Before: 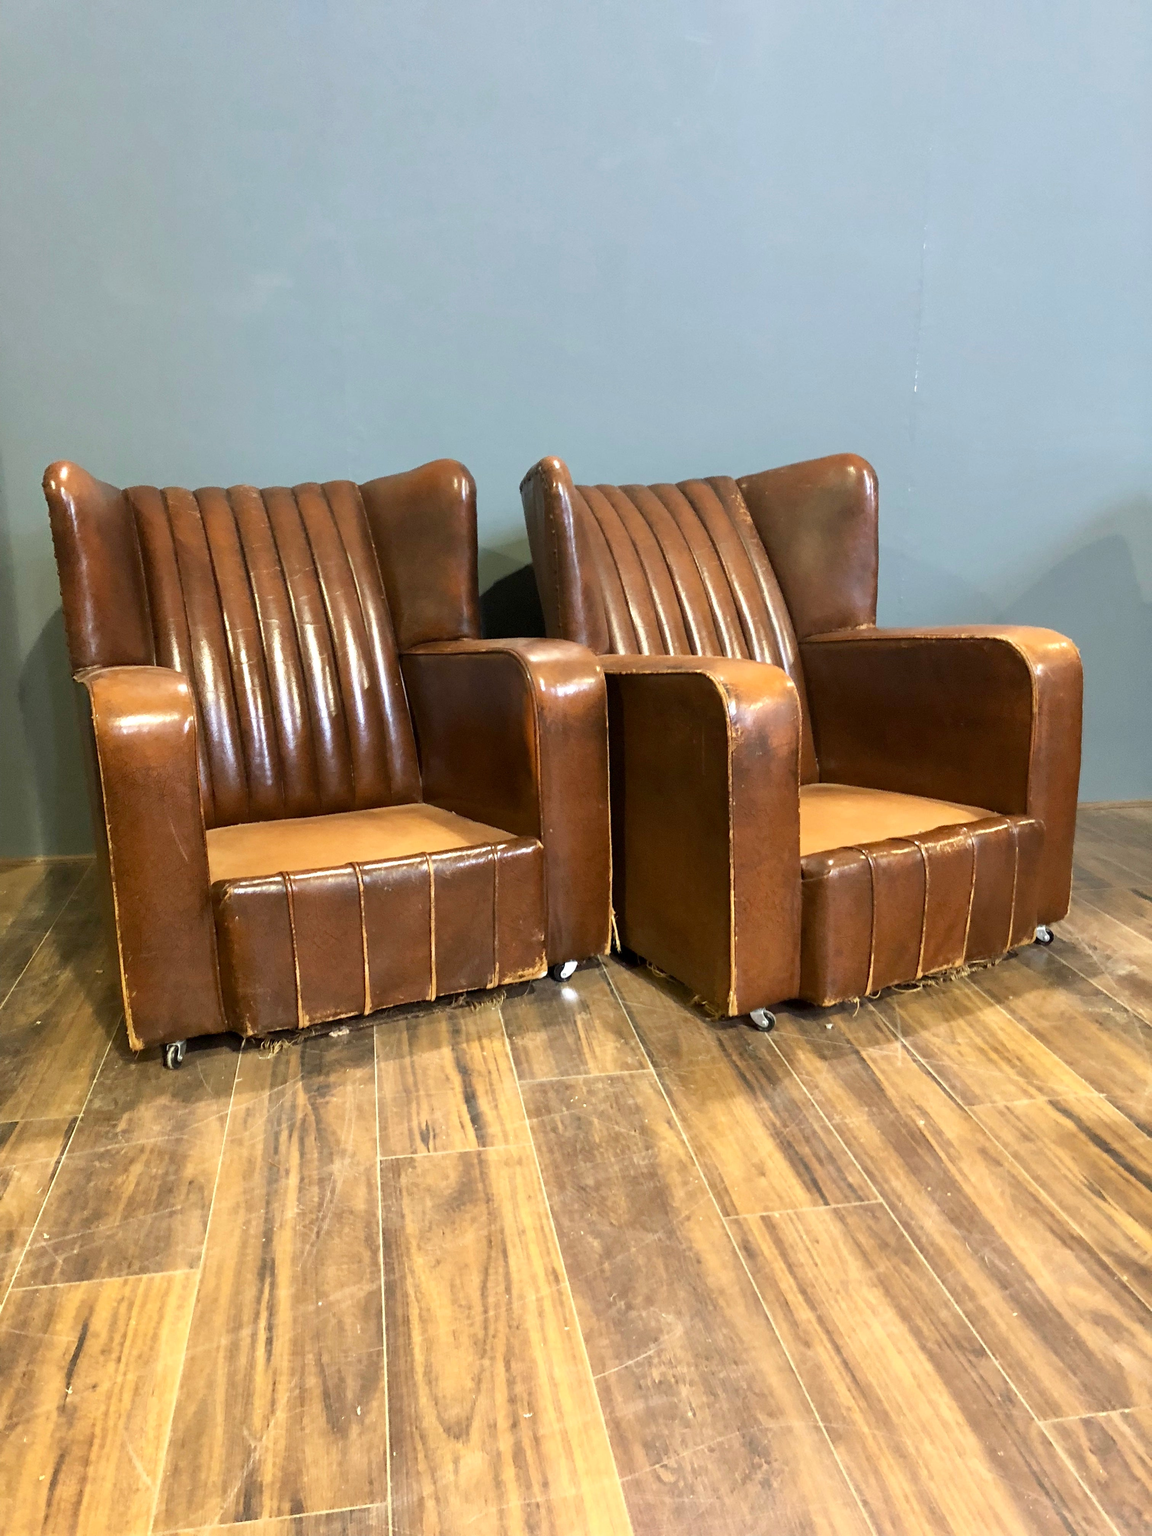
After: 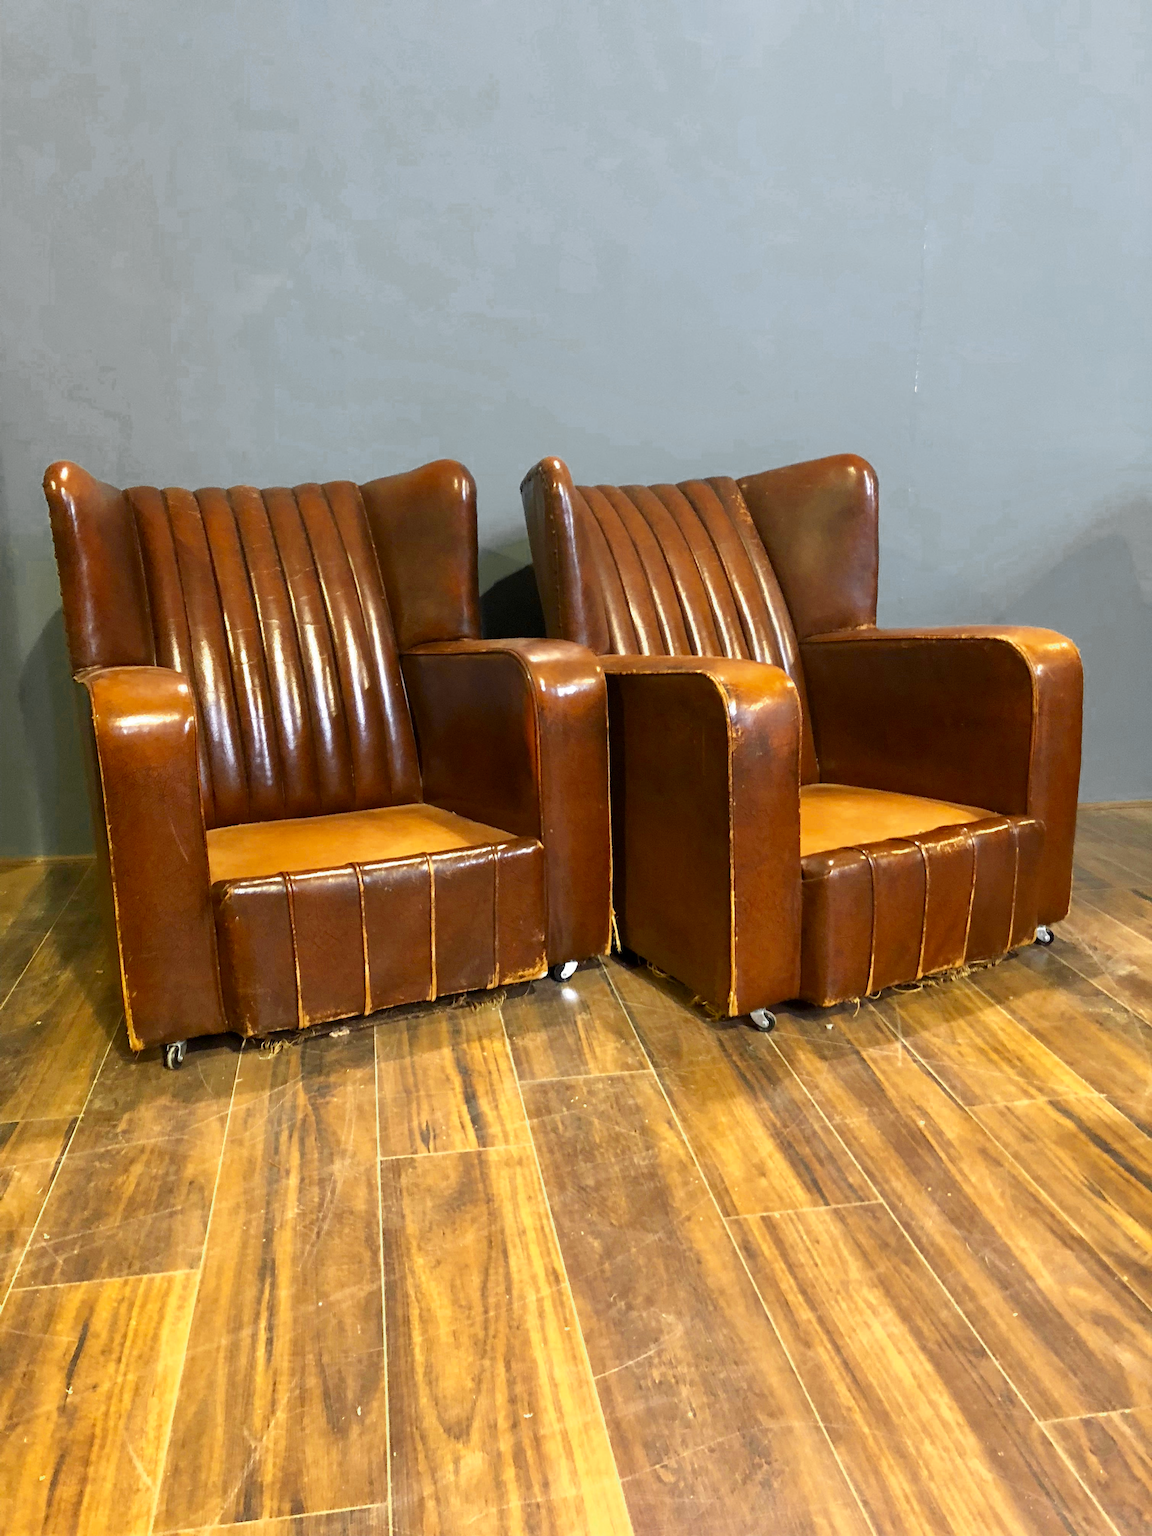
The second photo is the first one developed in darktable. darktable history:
color correction: highlights b* -0.018, saturation 1.35
color zones: curves: ch0 [(0.035, 0.242) (0.25, 0.5) (0.384, 0.214) (0.488, 0.255) (0.75, 0.5)]; ch1 [(0.063, 0.379) (0.25, 0.5) (0.354, 0.201) (0.489, 0.085) (0.729, 0.271)]; ch2 [(0.25, 0.5) (0.38, 0.517) (0.442, 0.51) (0.735, 0.456)]
